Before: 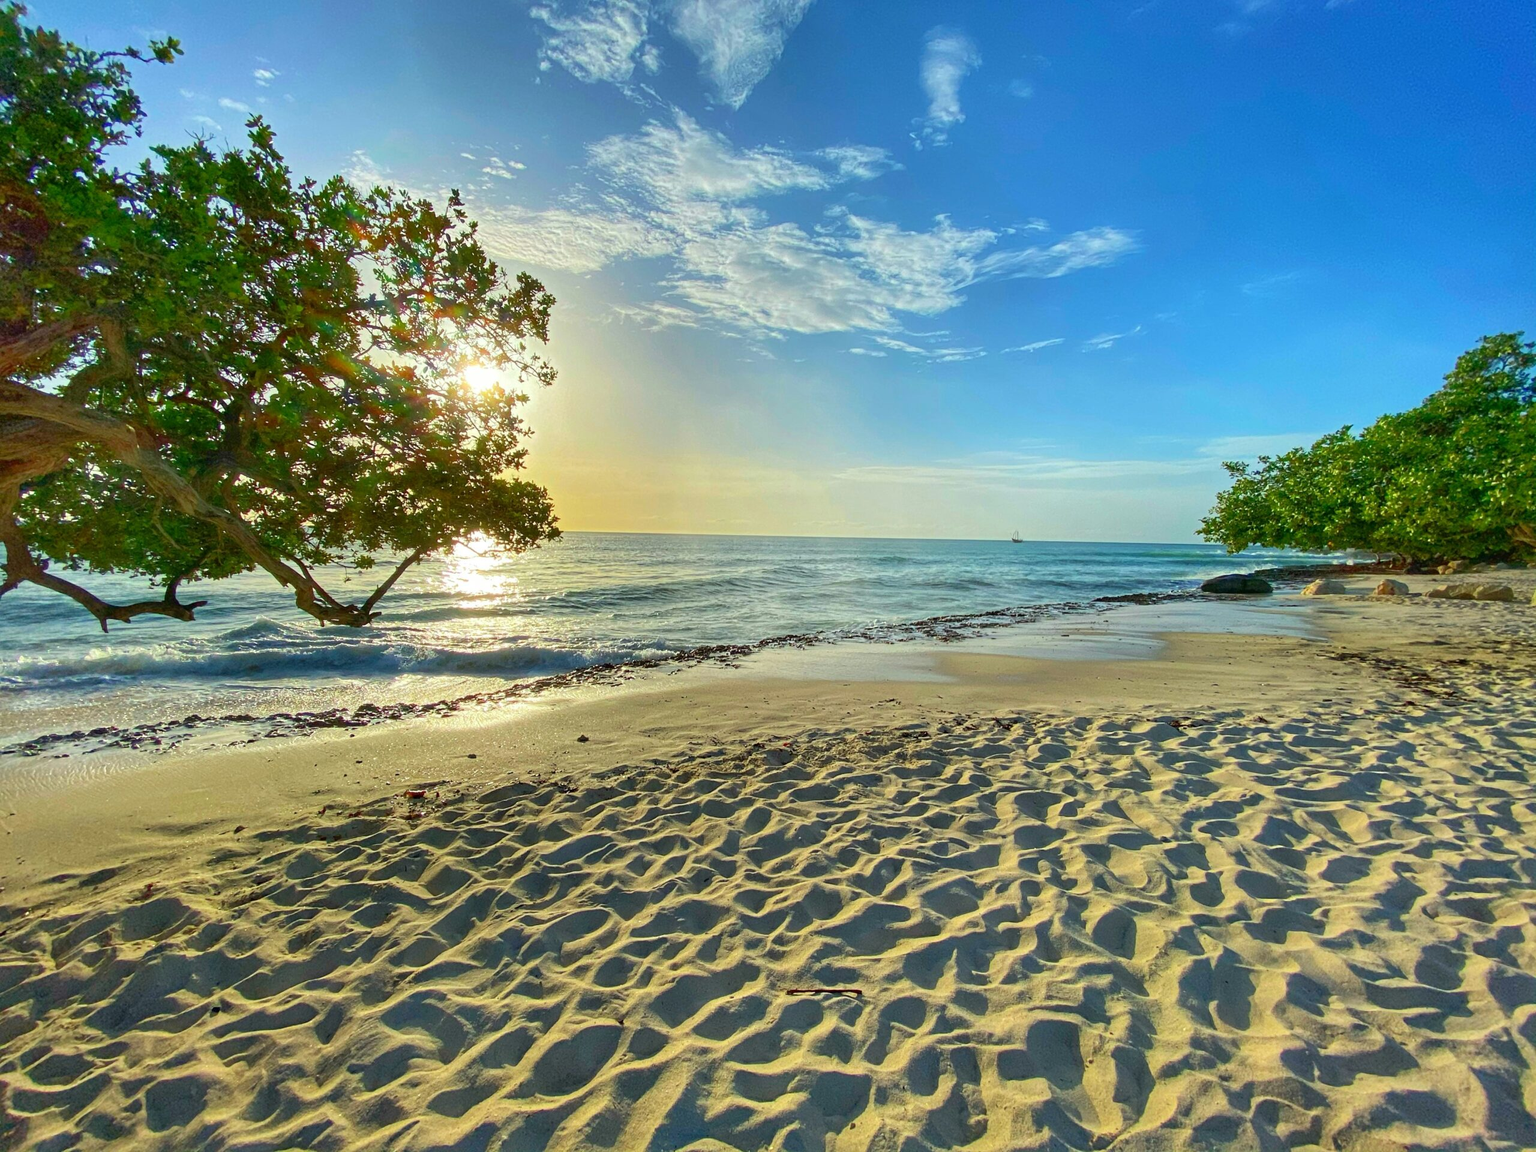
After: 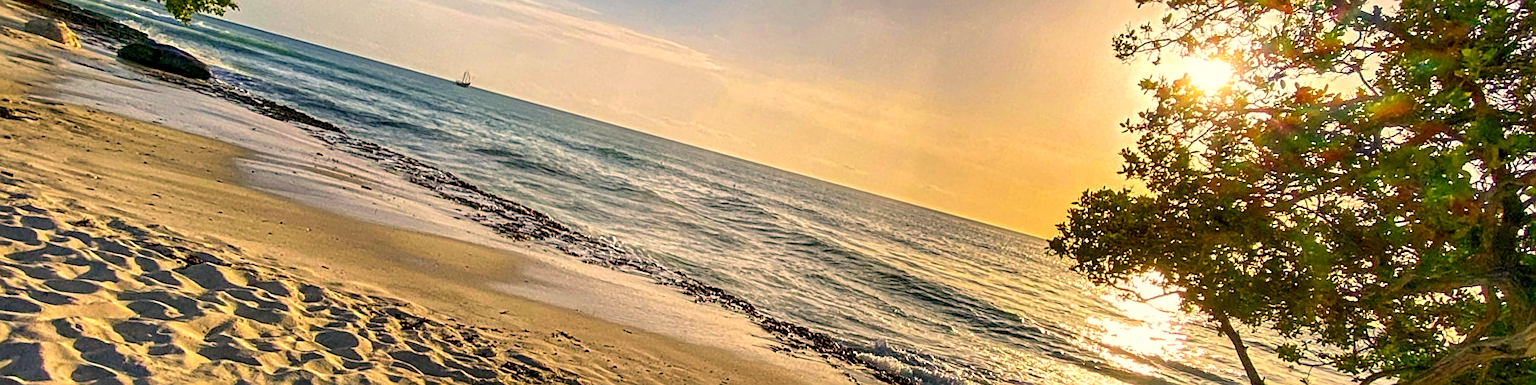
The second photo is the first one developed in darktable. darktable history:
local contrast: highlights 60%, shadows 60%, detail 160%
crop and rotate: angle 16.12°, top 30.835%, bottom 35.653%
color correction: highlights a* 21.16, highlights b* 19.61
sharpen: on, module defaults
